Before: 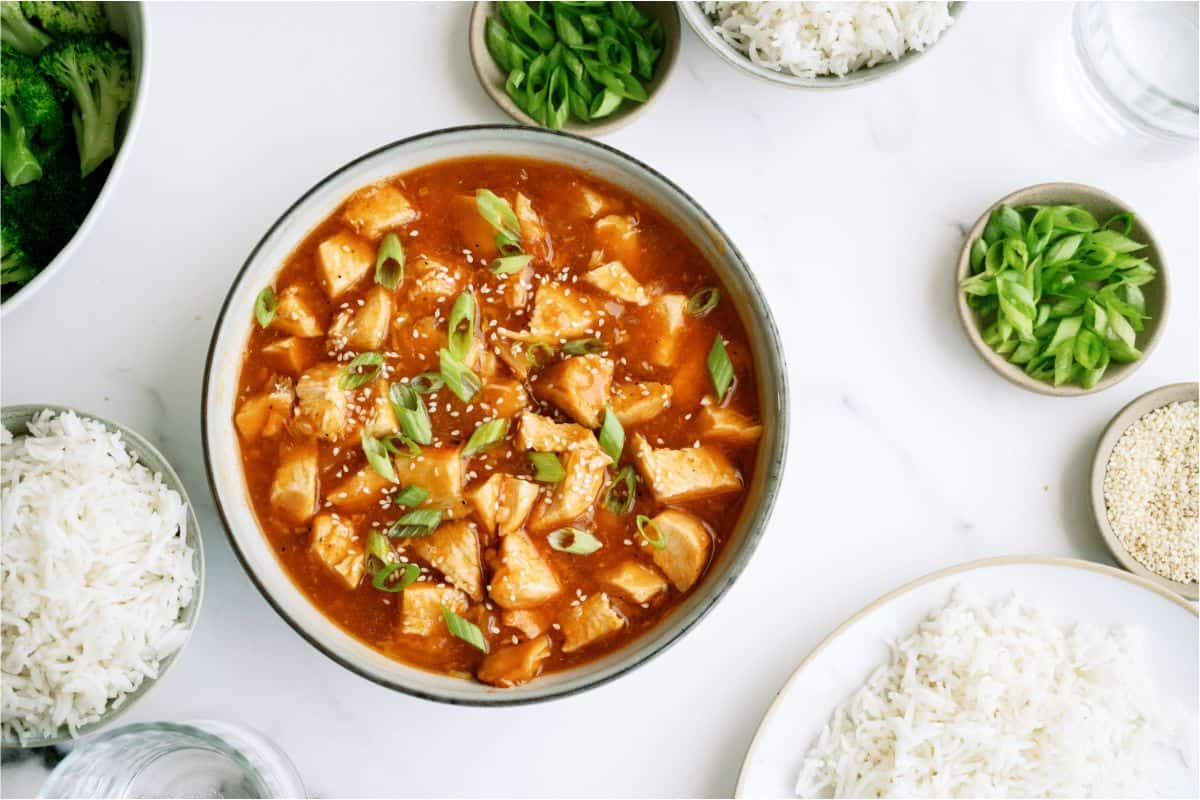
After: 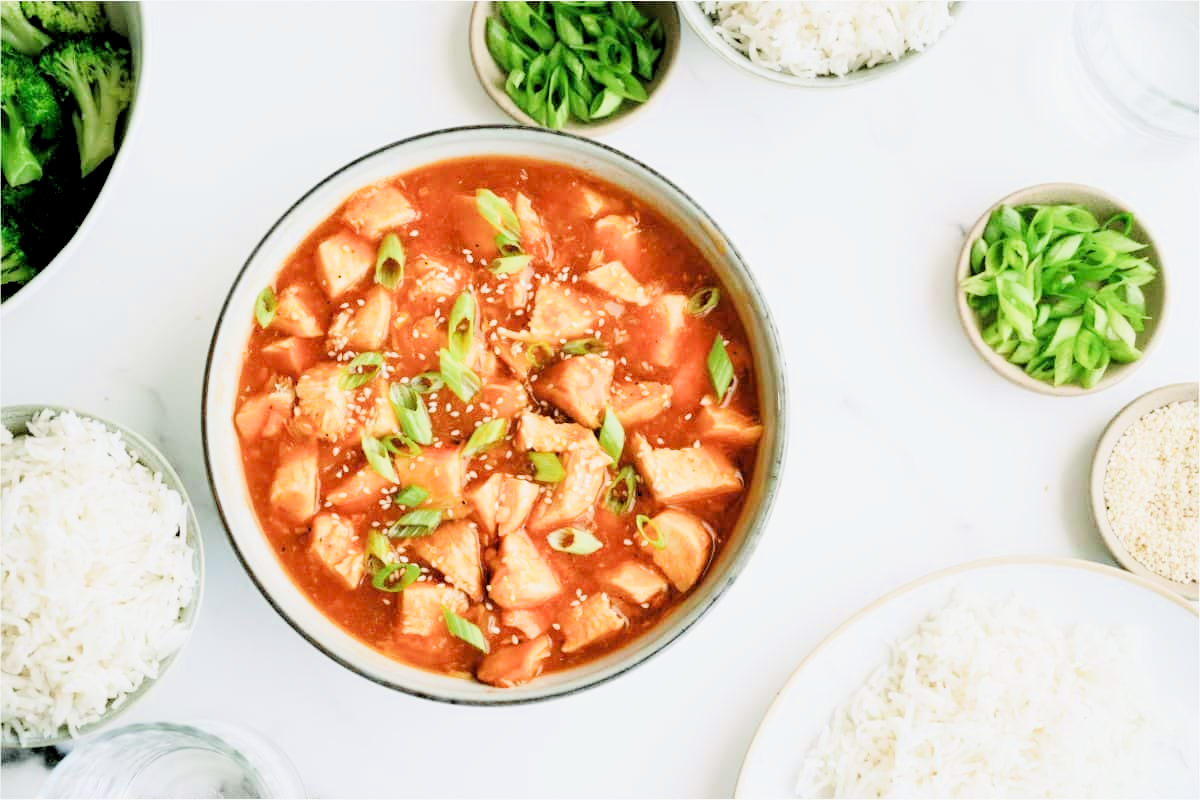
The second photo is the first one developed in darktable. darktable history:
exposure: black level correction 0, exposure 1 EV, compensate highlight preservation false
rgb levels: levels [[0.01, 0.419, 0.839], [0, 0.5, 1], [0, 0.5, 1]]
filmic rgb: black relative exposure -7.65 EV, white relative exposure 4.56 EV, hardness 3.61, contrast 1.05
